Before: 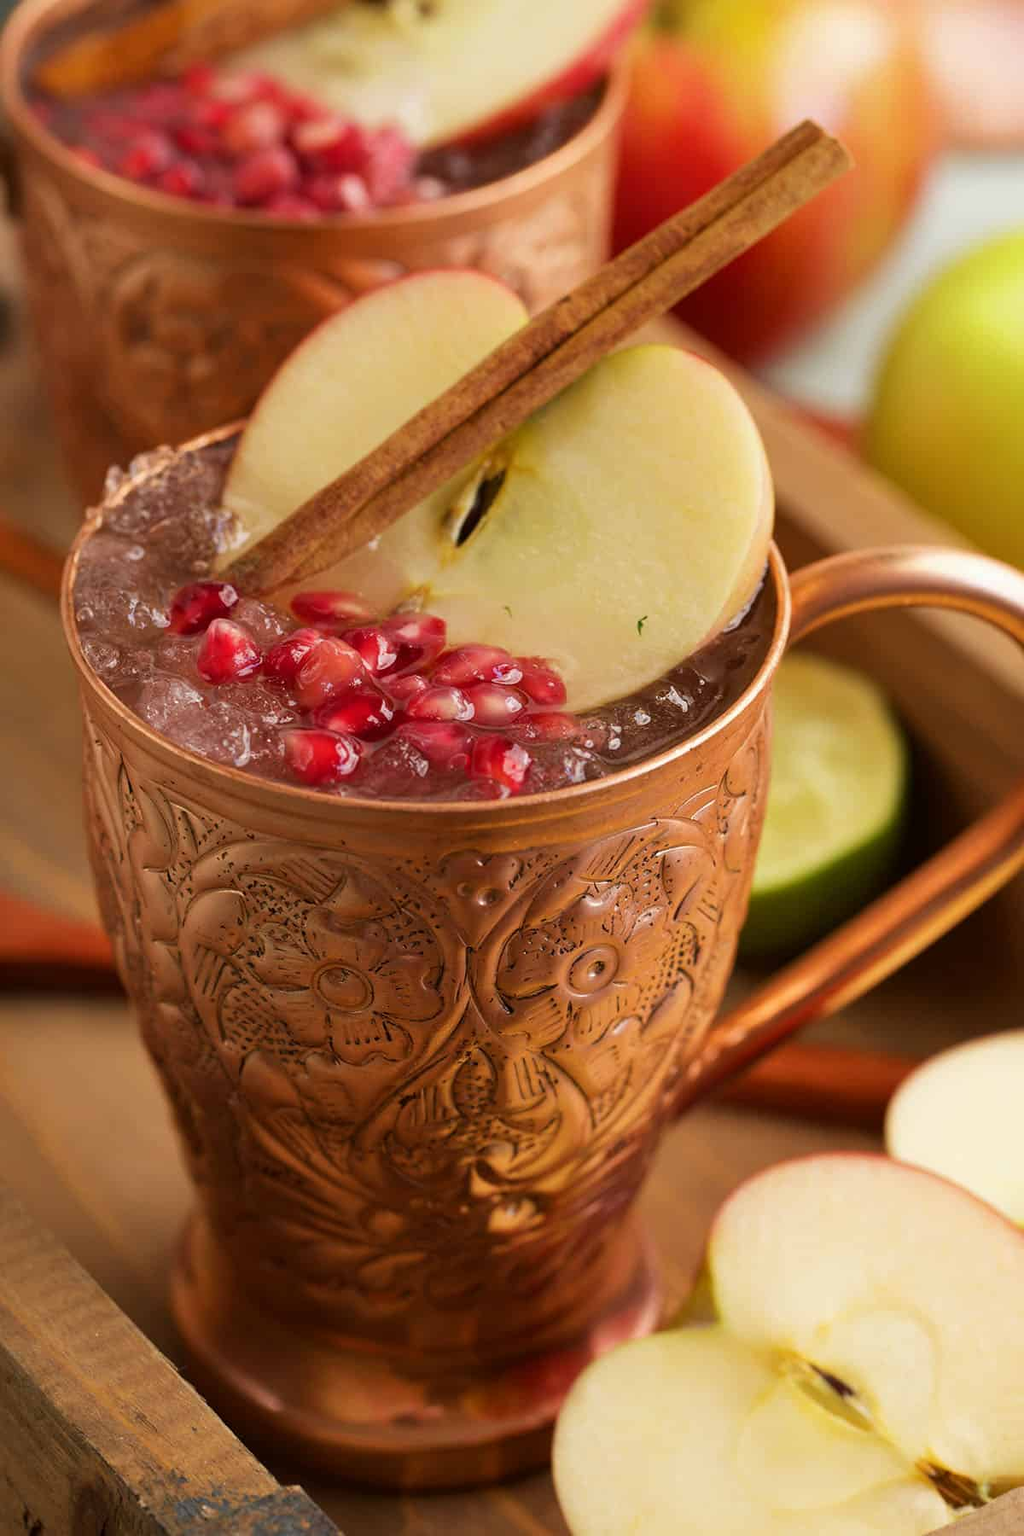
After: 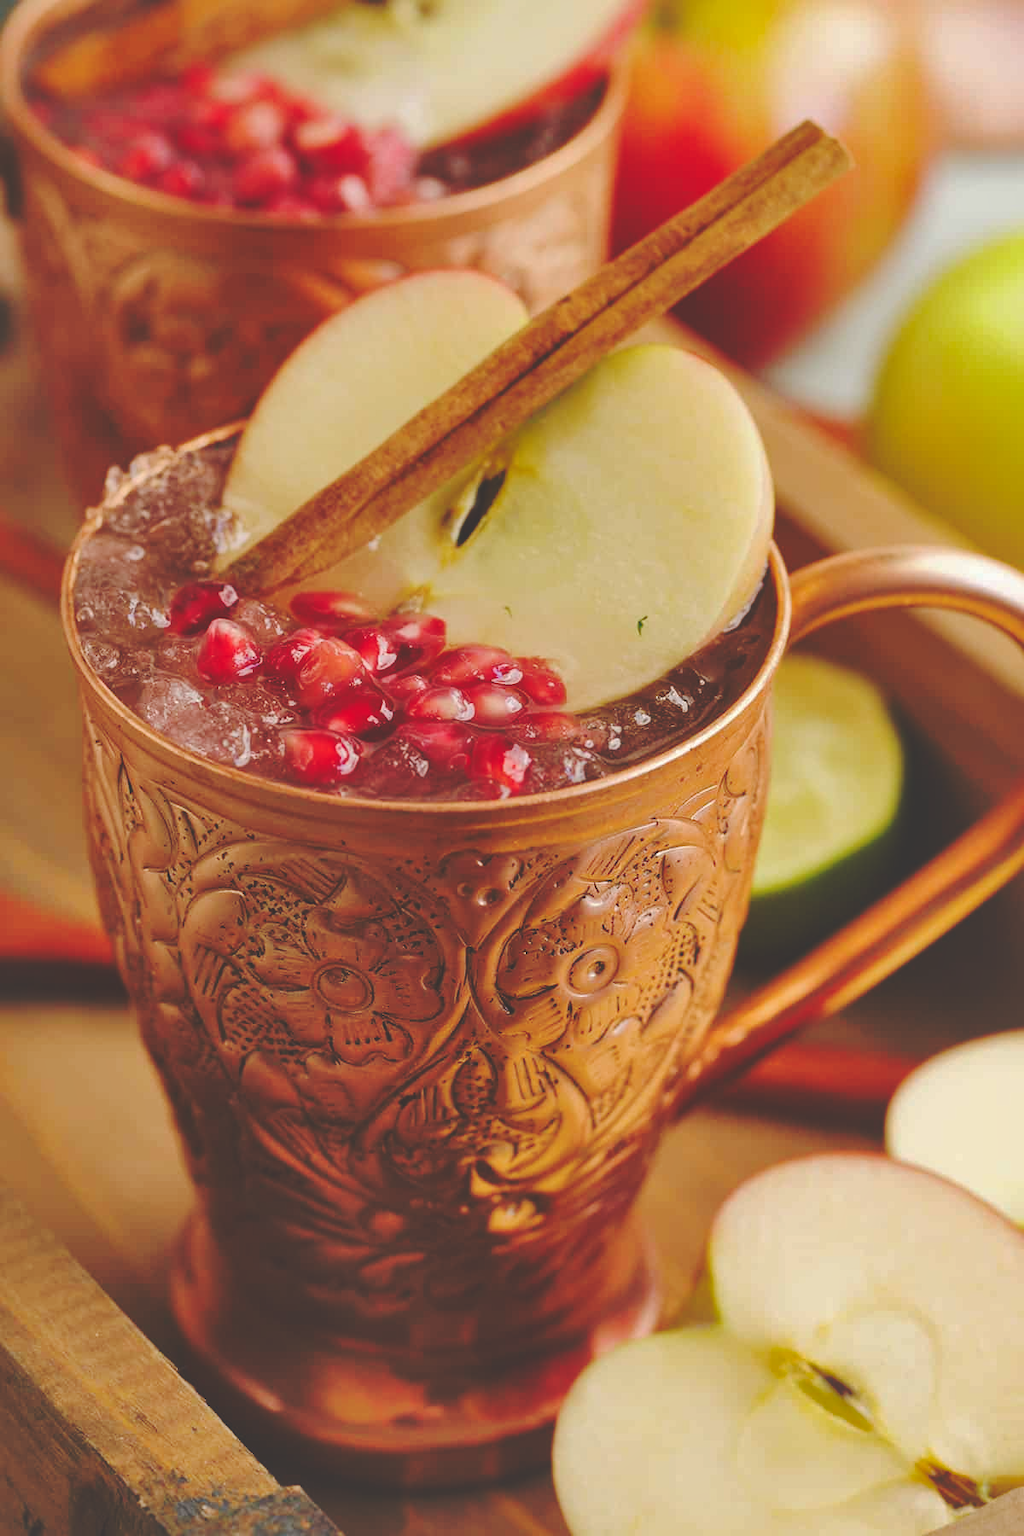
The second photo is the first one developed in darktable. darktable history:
shadows and highlights: on, module defaults
base curve: curves: ch0 [(0, 0.024) (0.055, 0.065) (0.121, 0.166) (0.236, 0.319) (0.693, 0.726) (1, 1)], preserve colors none
